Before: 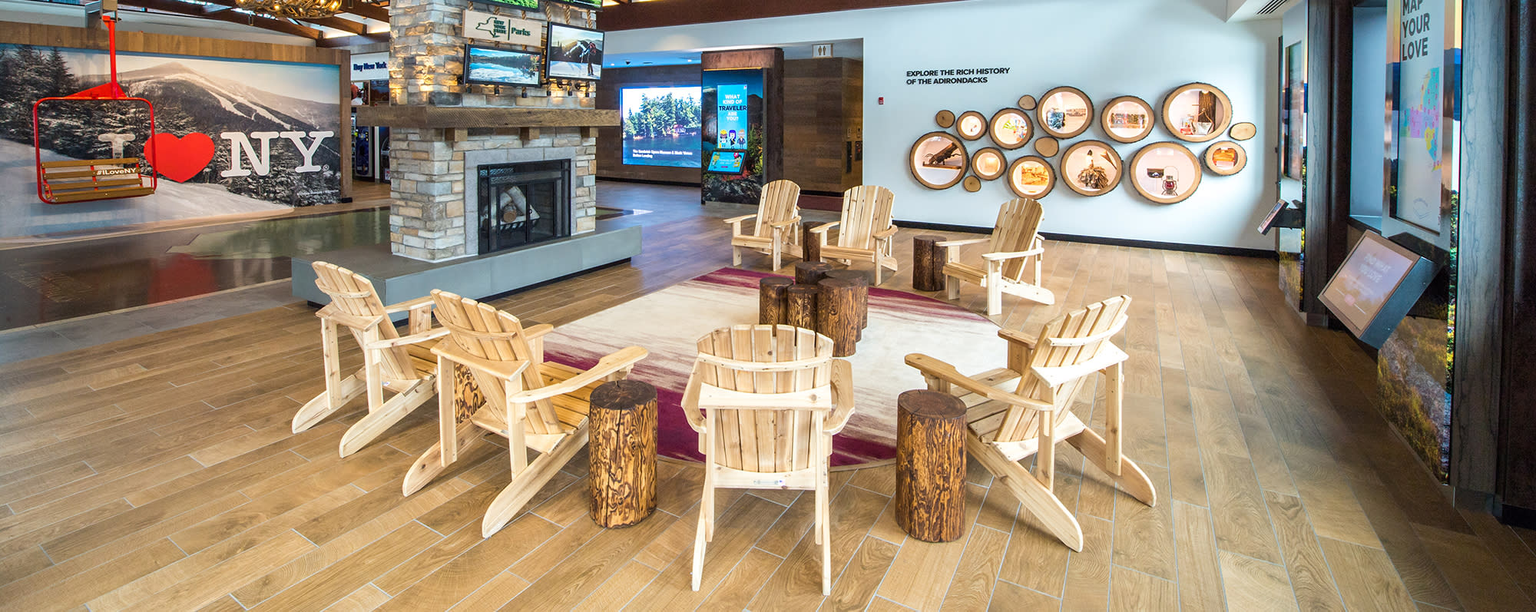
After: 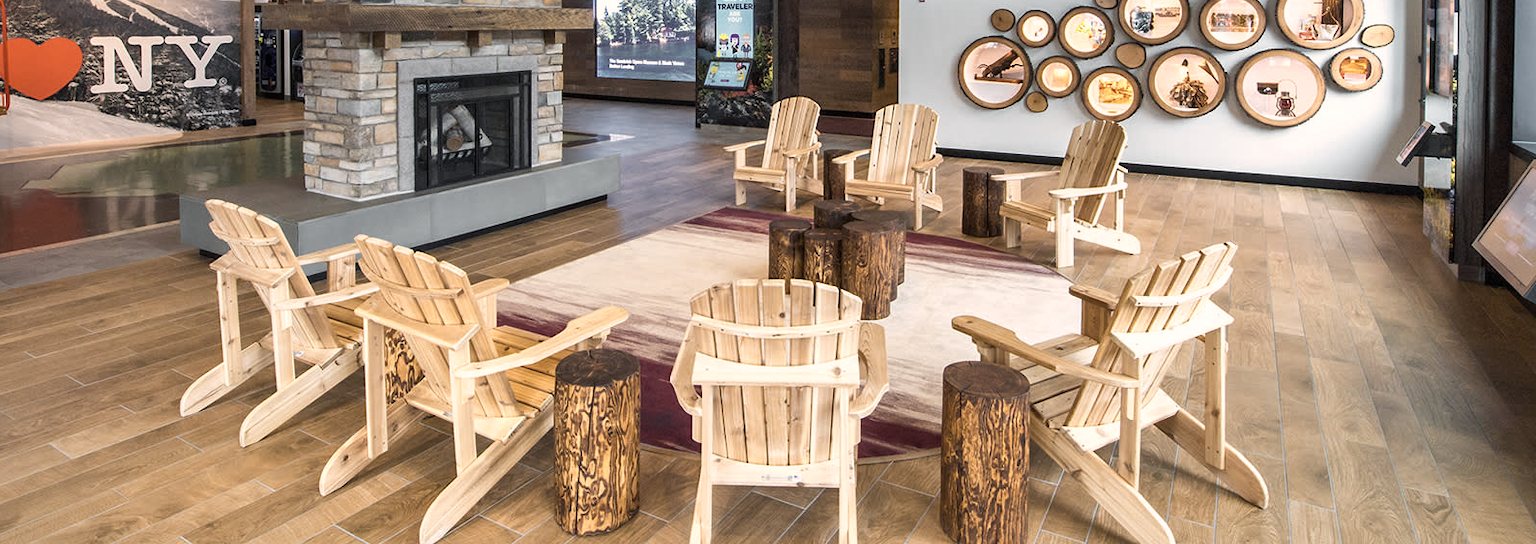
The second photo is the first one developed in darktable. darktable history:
crop: left 9.712%, top 16.928%, right 10.845%, bottom 12.332%
contrast brightness saturation: contrast 0.06, brightness -0.01, saturation -0.23
color zones: curves: ch0 [(0, 0.511) (0.143, 0.531) (0.286, 0.56) (0.429, 0.5) (0.571, 0.5) (0.714, 0.5) (0.857, 0.5) (1, 0.5)]; ch1 [(0, 0.525) (0.143, 0.705) (0.286, 0.715) (0.429, 0.35) (0.571, 0.35) (0.714, 0.35) (0.857, 0.4) (1, 0.4)]; ch2 [(0, 0.572) (0.143, 0.512) (0.286, 0.473) (0.429, 0.45) (0.571, 0.5) (0.714, 0.5) (0.857, 0.518) (1, 0.518)]
color correction: highlights a* 5.59, highlights b* 5.24, saturation 0.68
shadows and highlights: soften with gaussian
